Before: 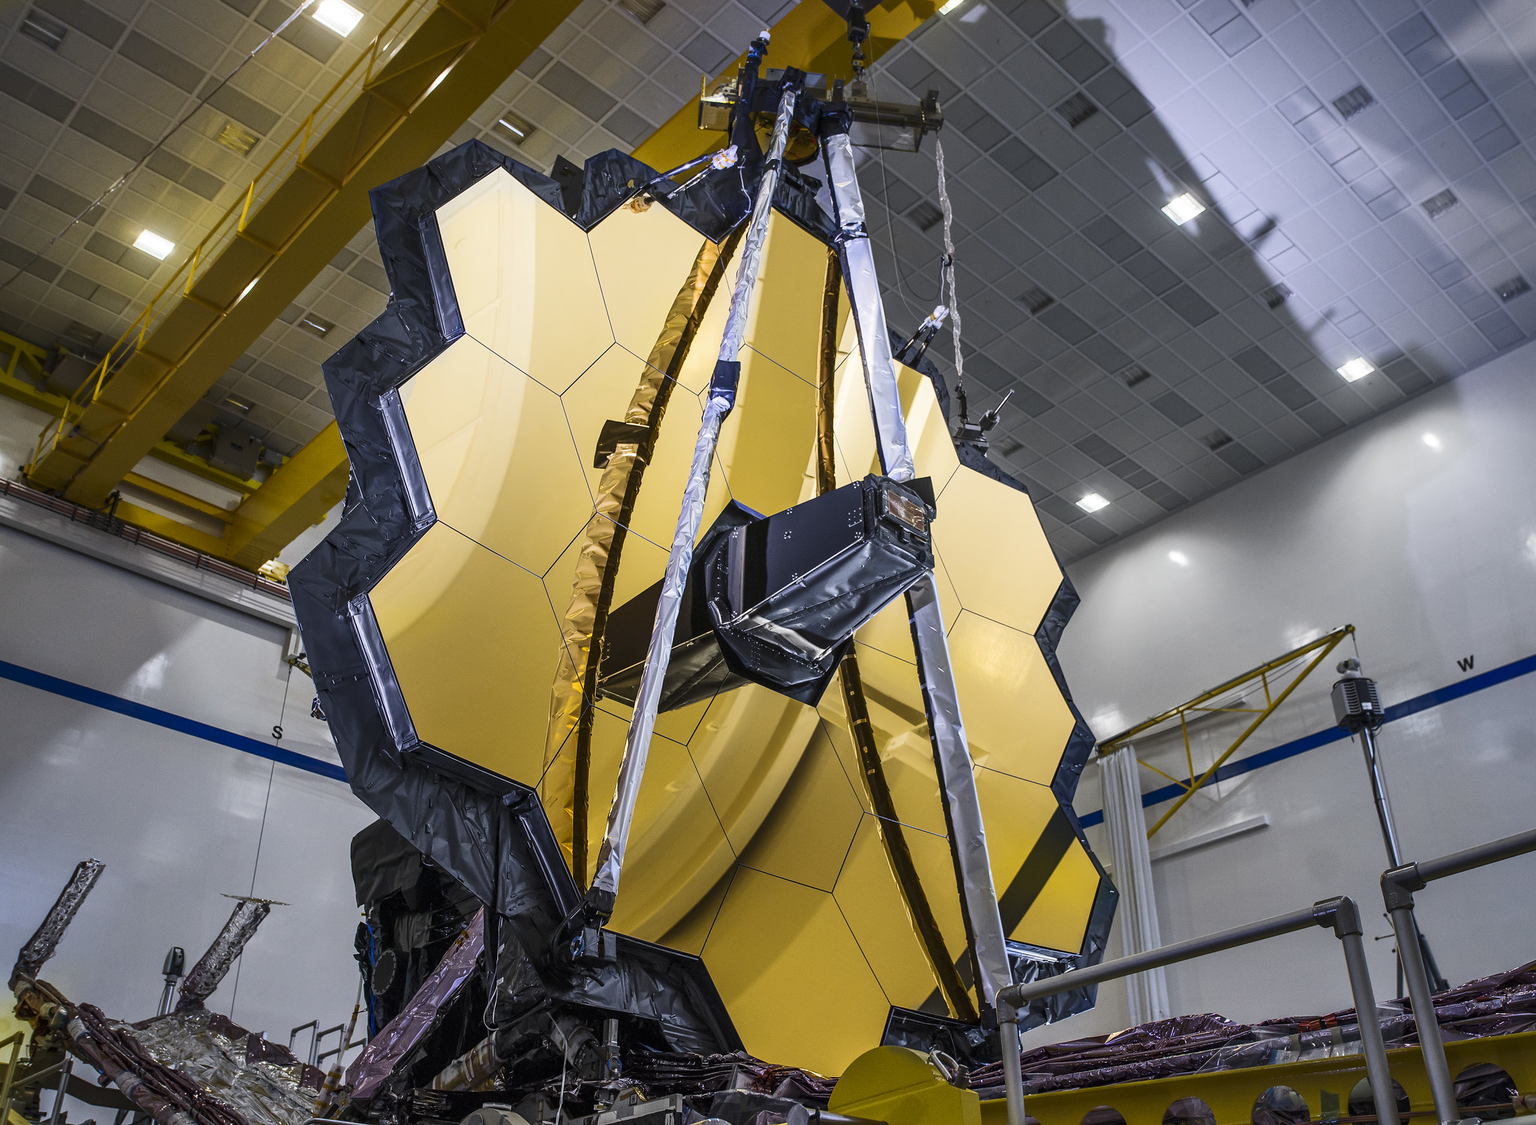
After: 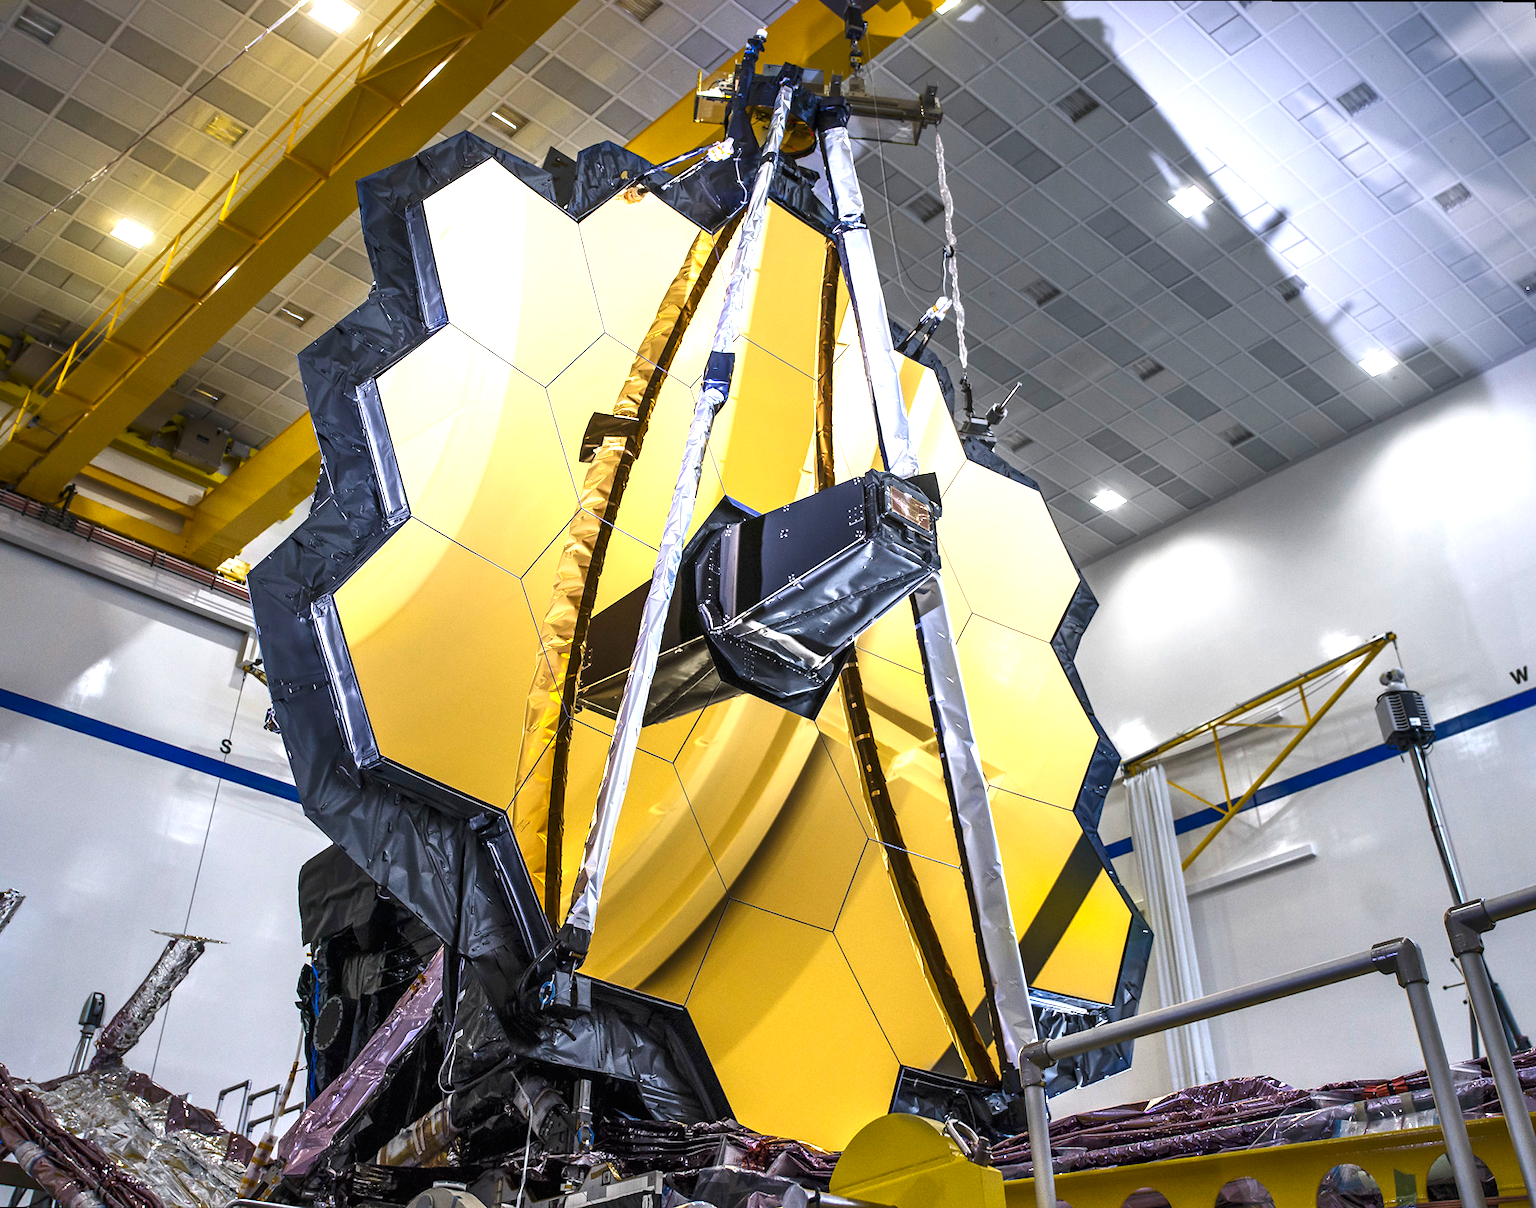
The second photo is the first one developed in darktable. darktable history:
exposure: black level correction 0, exposure 1 EV, compensate exposure bias true, compensate highlight preservation false
rotate and perspective: rotation 0.215°, lens shift (vertical) -0.139, crop left 0.069, crop right 0.939, crop top 0.002, crop bottom 0.996
